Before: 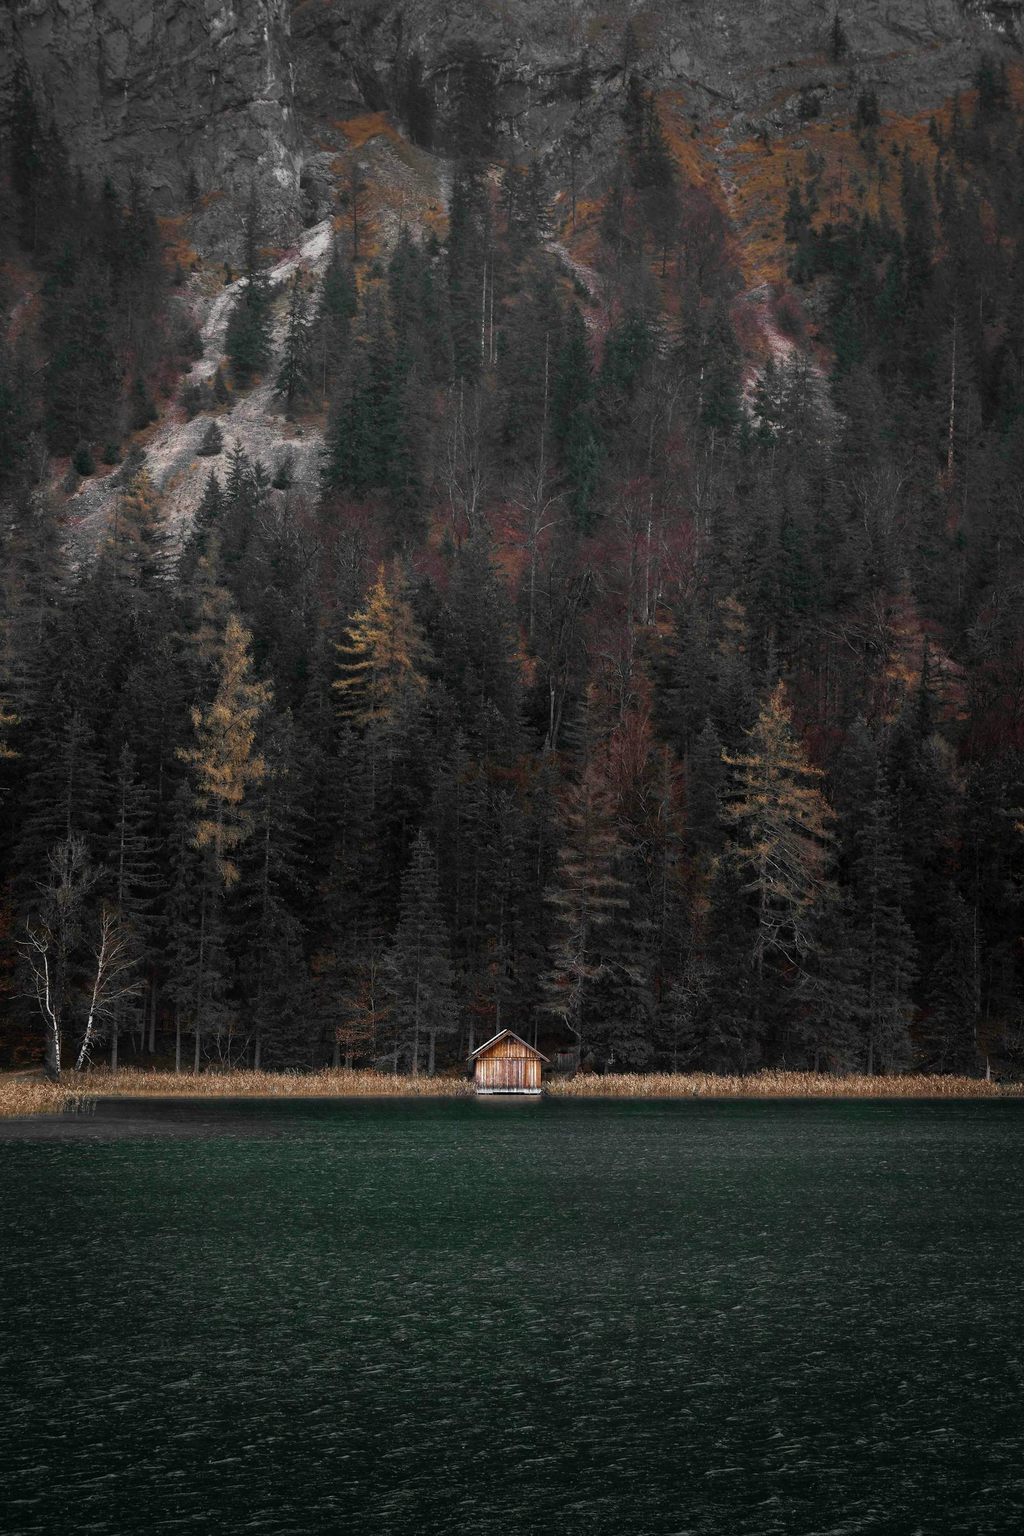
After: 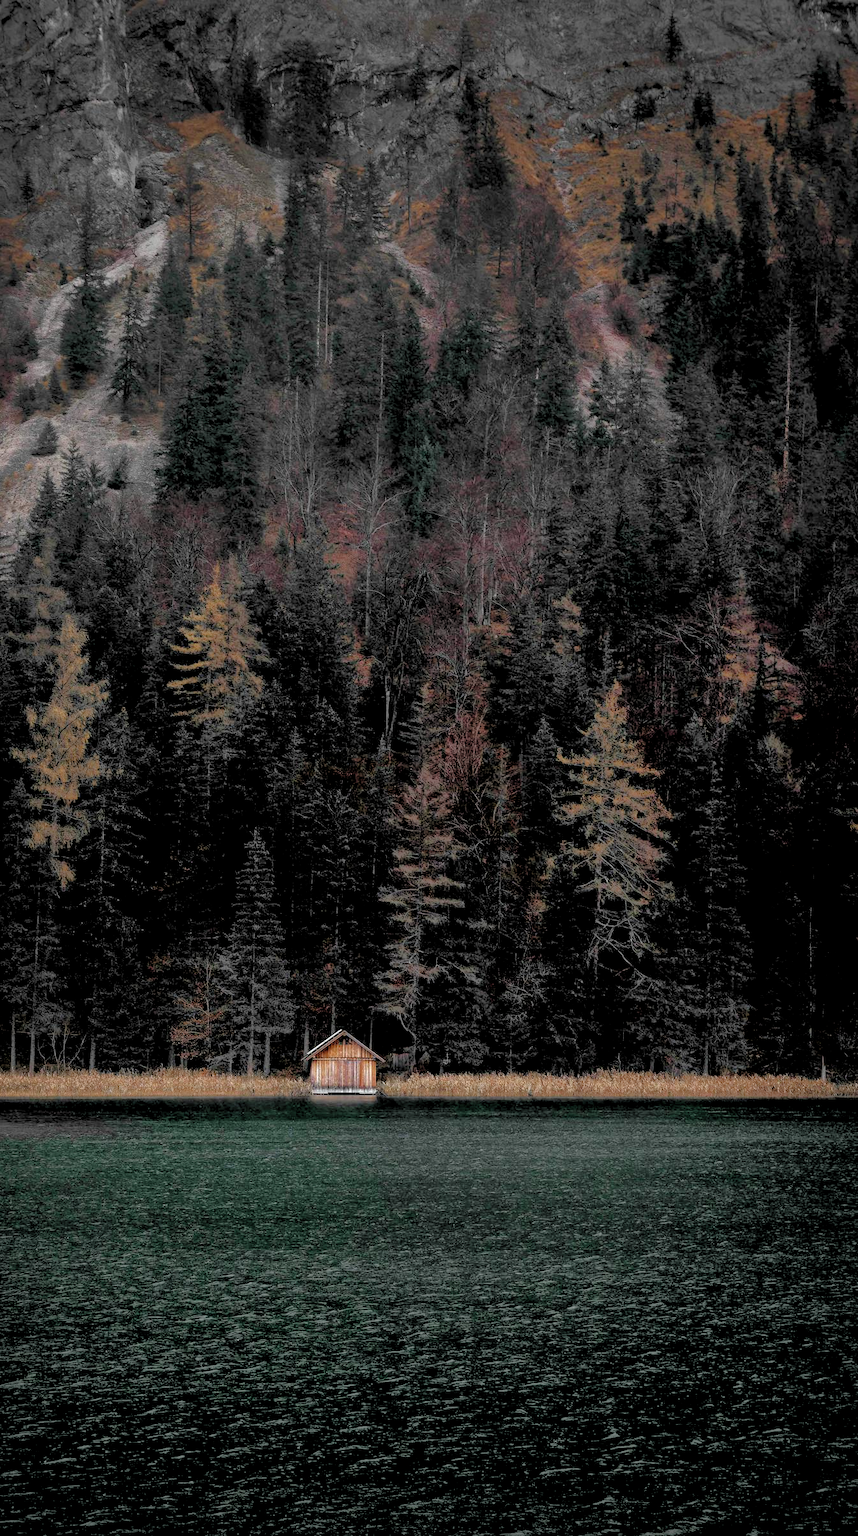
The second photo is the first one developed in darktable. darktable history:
graduated density: on, module defaults
shadows and highlights: on, module defaults
crop: left 16.145%
rgb levels: levels [[0.013, 0.434, 0.89], [0, 0.5, 1], [0, 0.5, 1]]
